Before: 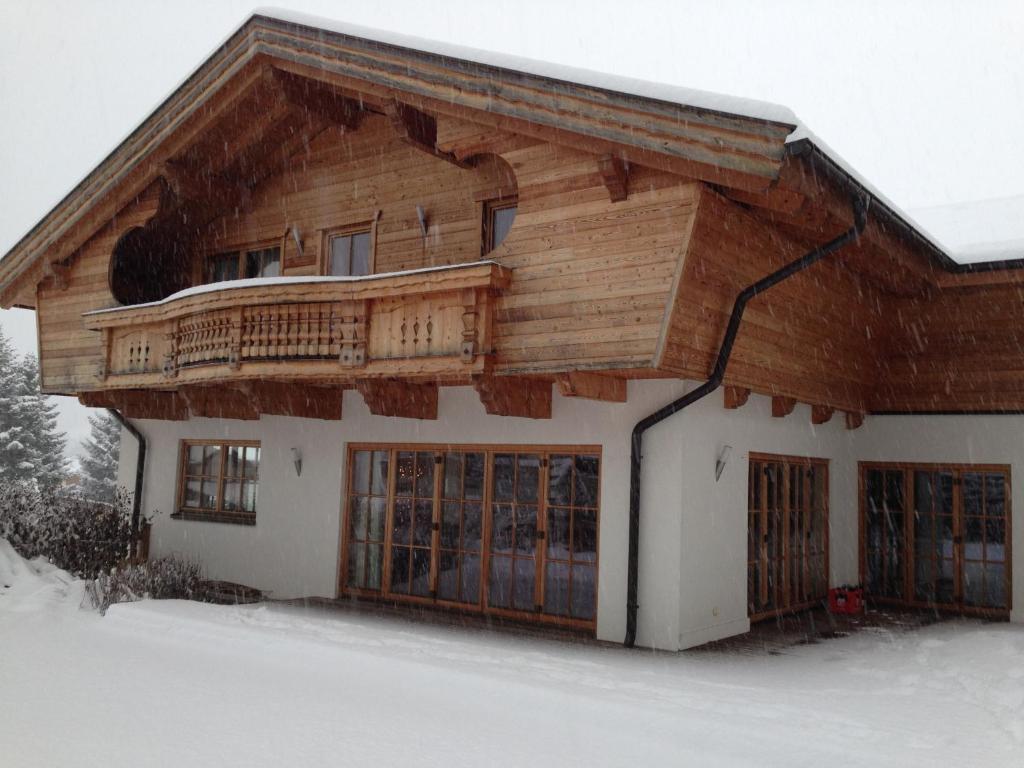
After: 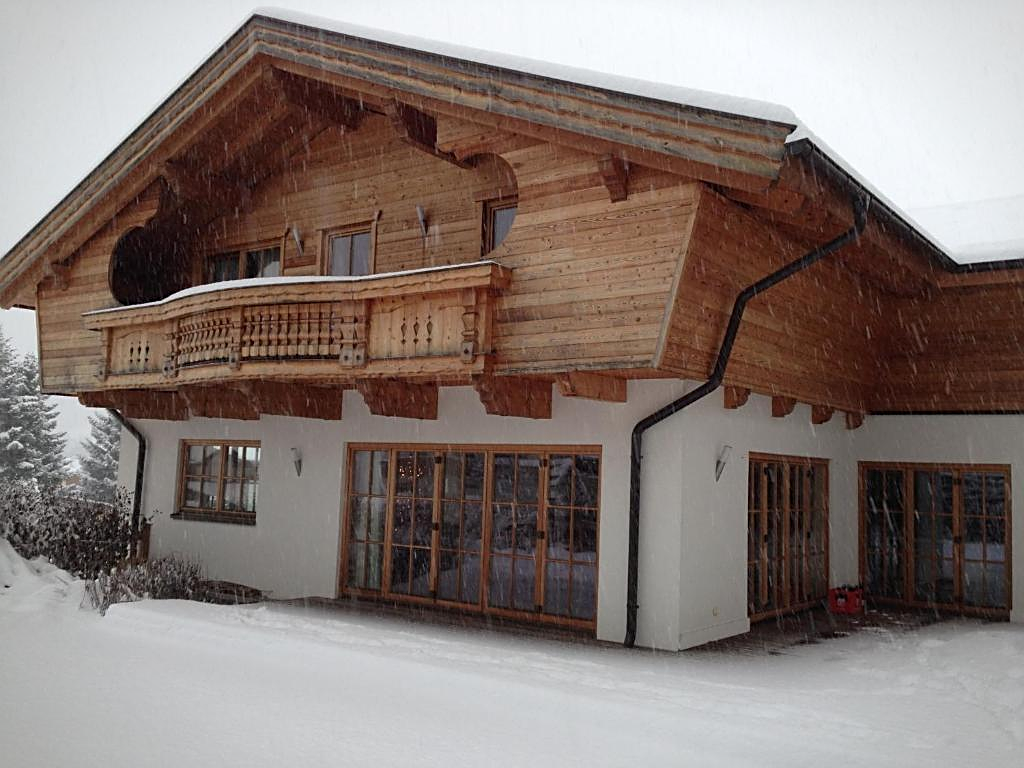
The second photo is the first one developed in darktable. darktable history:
sharpen: on, module defaults
exposure: exposure 0.026 EV, compensate highlight preservation false
vignetting: fall-off start 100.3%, fall-off radius 65.16%, automatic ratio true, unbound false
